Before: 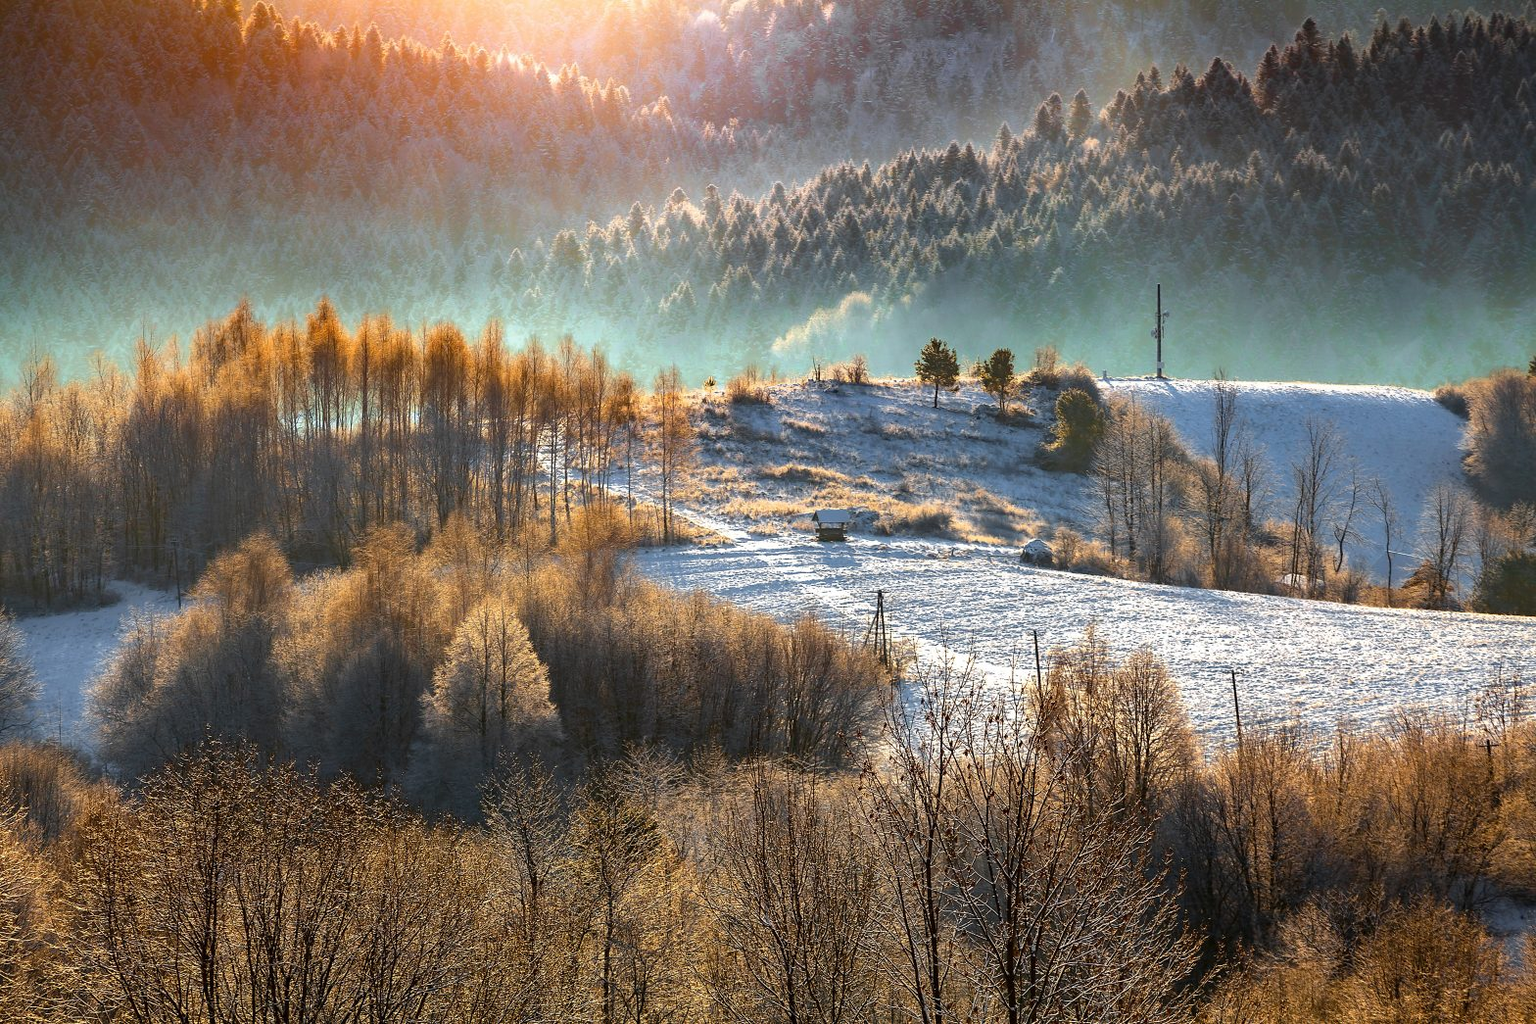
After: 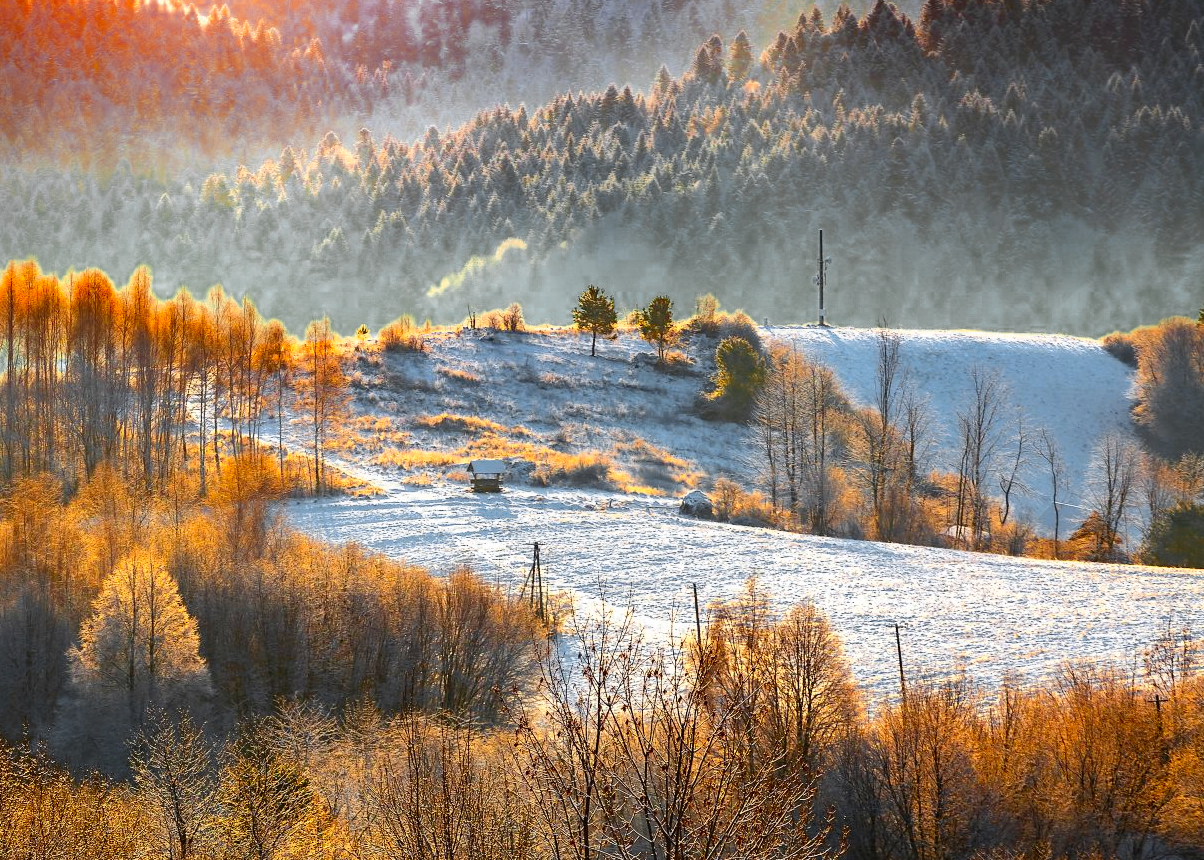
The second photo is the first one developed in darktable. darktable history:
crop: left 23.095%, top 5.827%, bottom 11.854%
color zones: curves: ch0 [(0.035, 0.242) (0.25, 0.5) (0.384, 0.214) (0.488, 0.255) (0.75, 0.5)]; ch1 [(0.063, 0.379) (0.25, 0.5) (0.354, 0.201) (0.489, 0.085) (0.729, 0.271)]; ch2 [(0.25, 0.5) (0.38, 0.517) (0.442, 0.51) (0.735, 0.456)]
contrast brightness saturation: contrast 0.2, brightness 0.2, saturation 0.8
